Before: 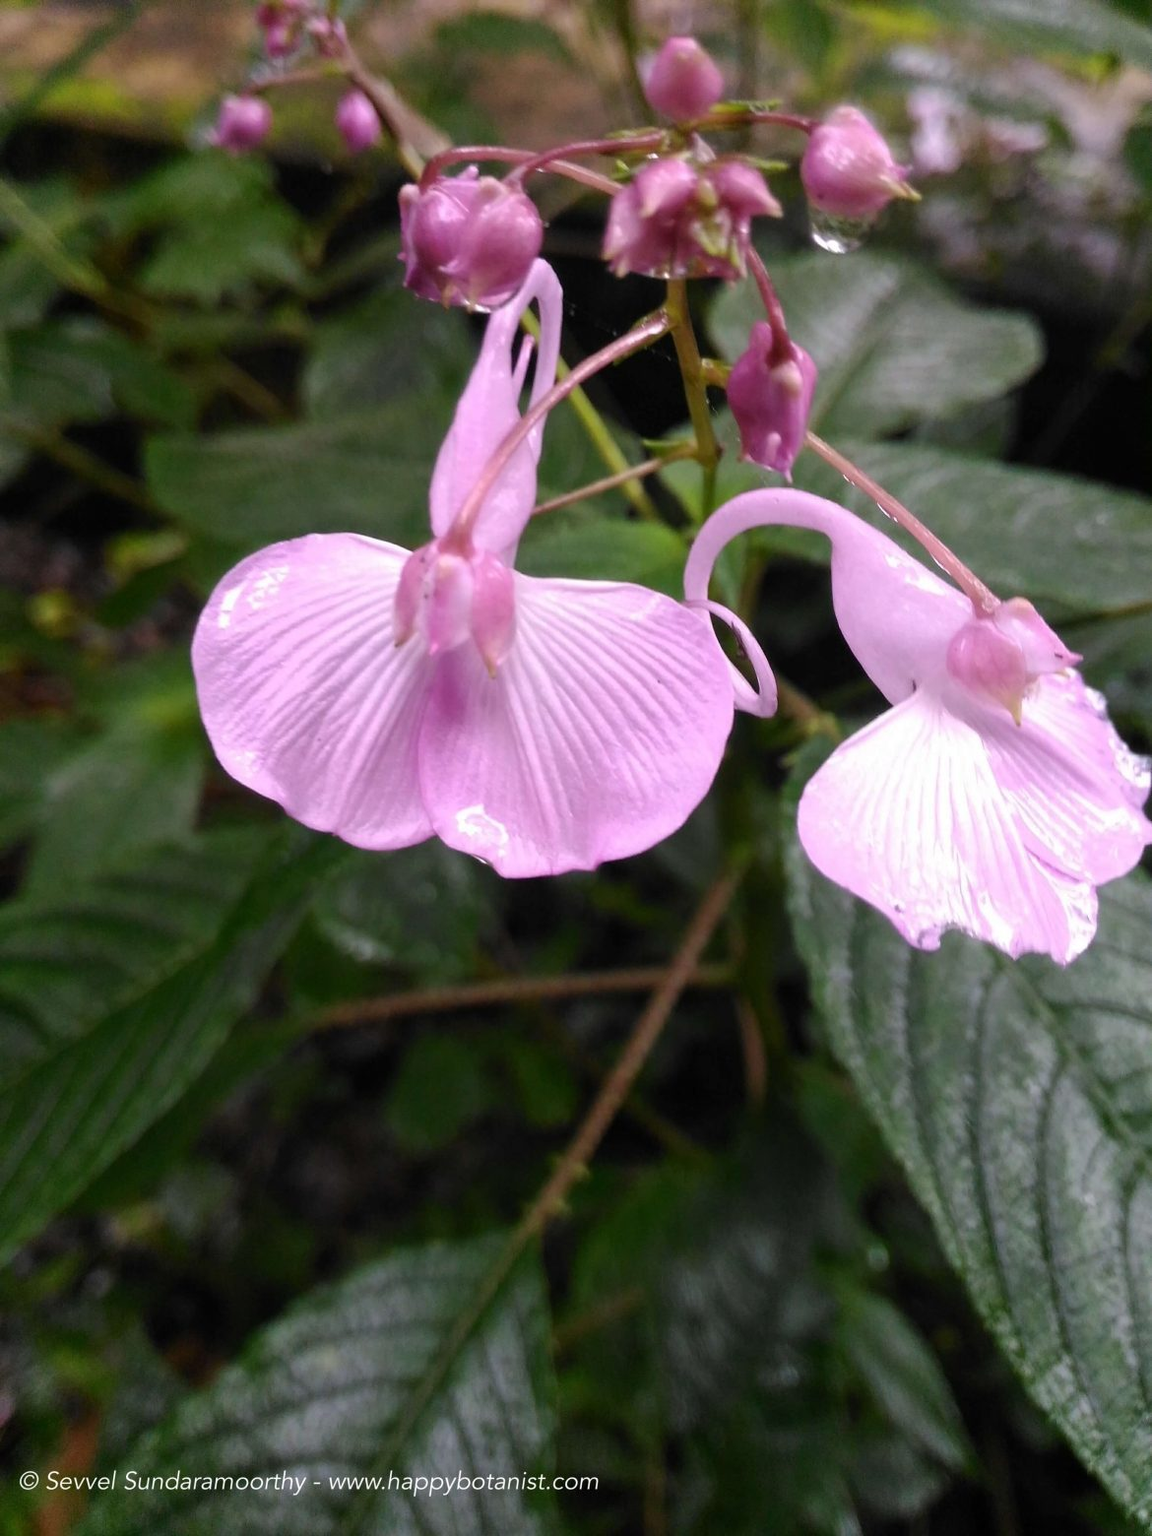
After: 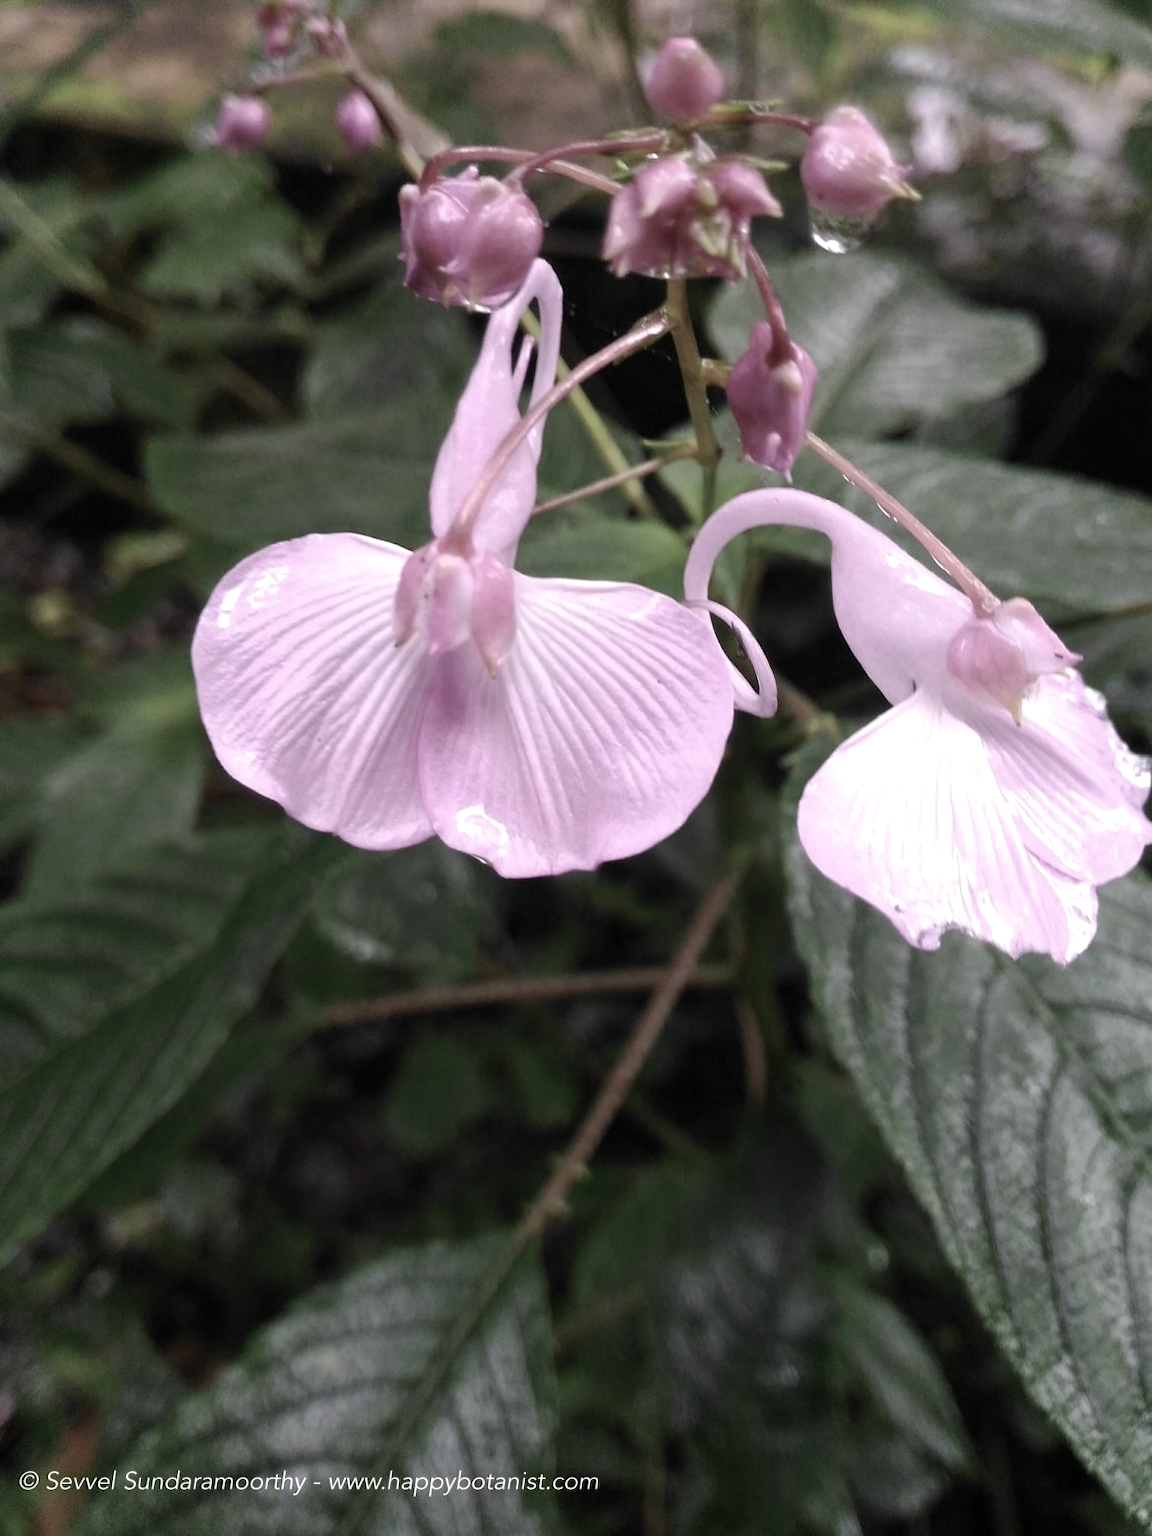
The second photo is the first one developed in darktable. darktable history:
exposure: exposure 0.2 EV, compensate highlight preservation false
color balance rgb: linear chroma grading › global chroma -16.06%, perceptual saturation grading › global saturation -32.85%, global vibrance -23.56%
